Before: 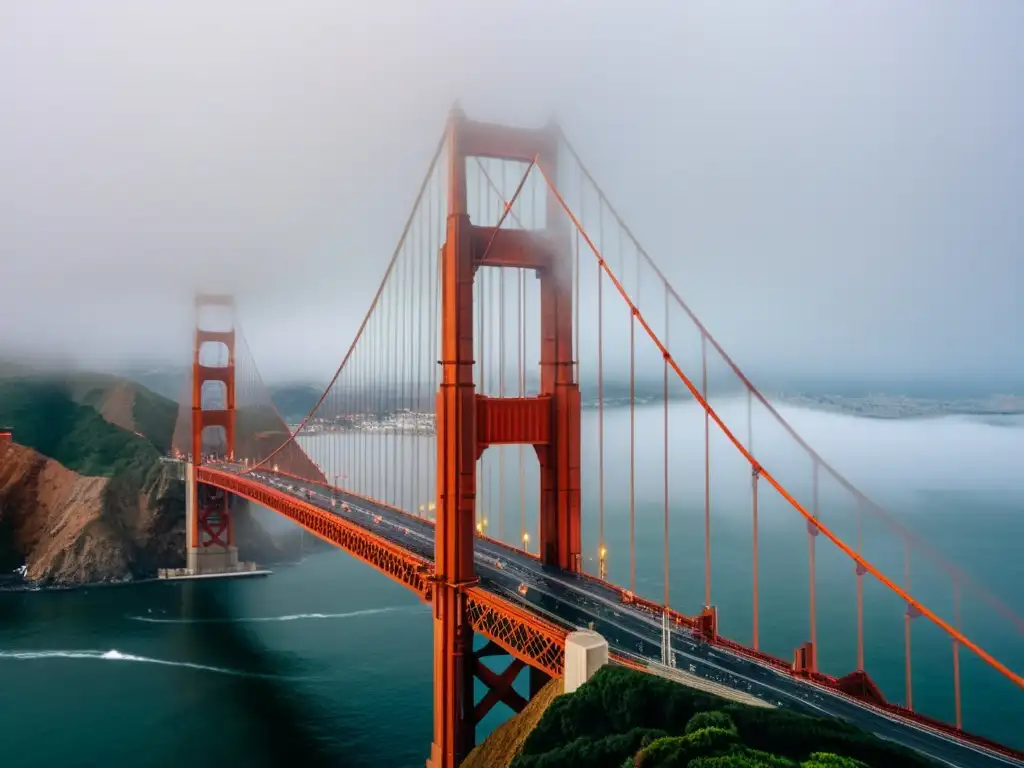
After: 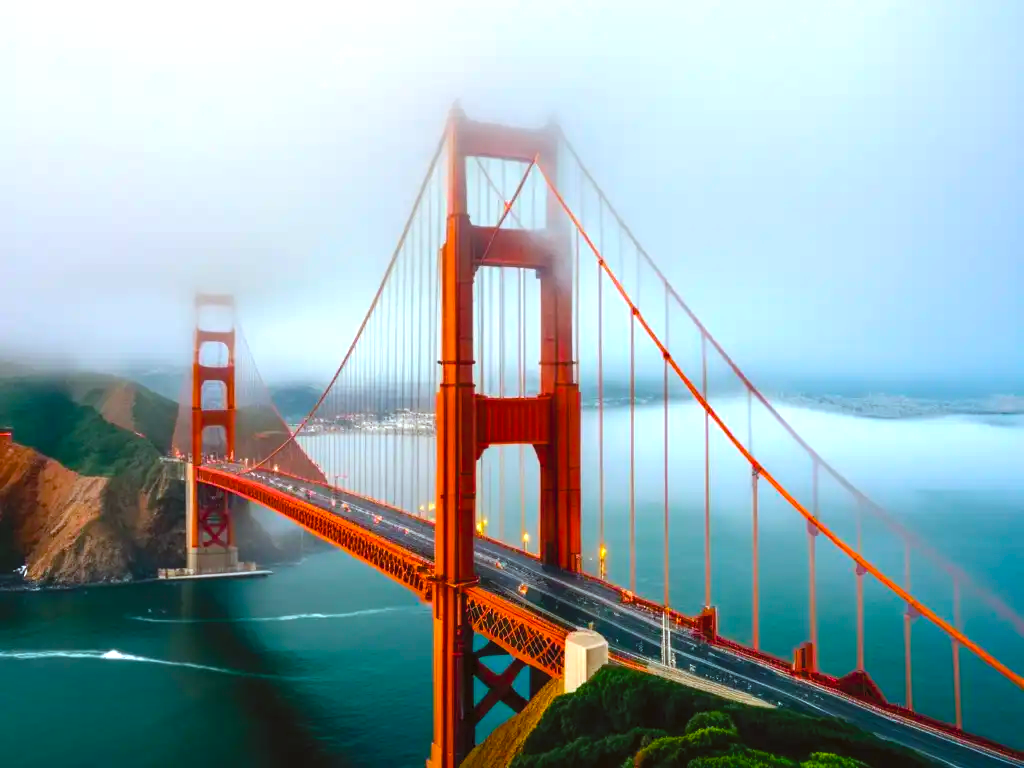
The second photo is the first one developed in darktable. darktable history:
color balance rgb: perceptual saturation grading › global saturation 39.758%, perceptual brilliance grading › global brilliance 17.78%, global vibrance 20%
tone curve: curves: ch0 [(0, 0) (0.003, 0.04) (0.011, 0.053) (0.025, 0.077) (0.044, 0.104) (0.069, 0.127) (0.1, 0.15) (0.136, 0.177) (0.177, 0.215) (0.224, 0.254) (0.277, 0.3) (0.335, 0.355) (0.399, 0.41) (0.468, 0.477) (0.543, 0.554) (0.623, 0.636) (0.709, 0.72) (0.801, 0.804) (0.898, 0.892) (1, 1)], color space Lab, independent channels, preserve colors none
color correction: highlights a* -4.97, highlights b* -3.45, shadows a* 3.94, shadows b* 4.32
